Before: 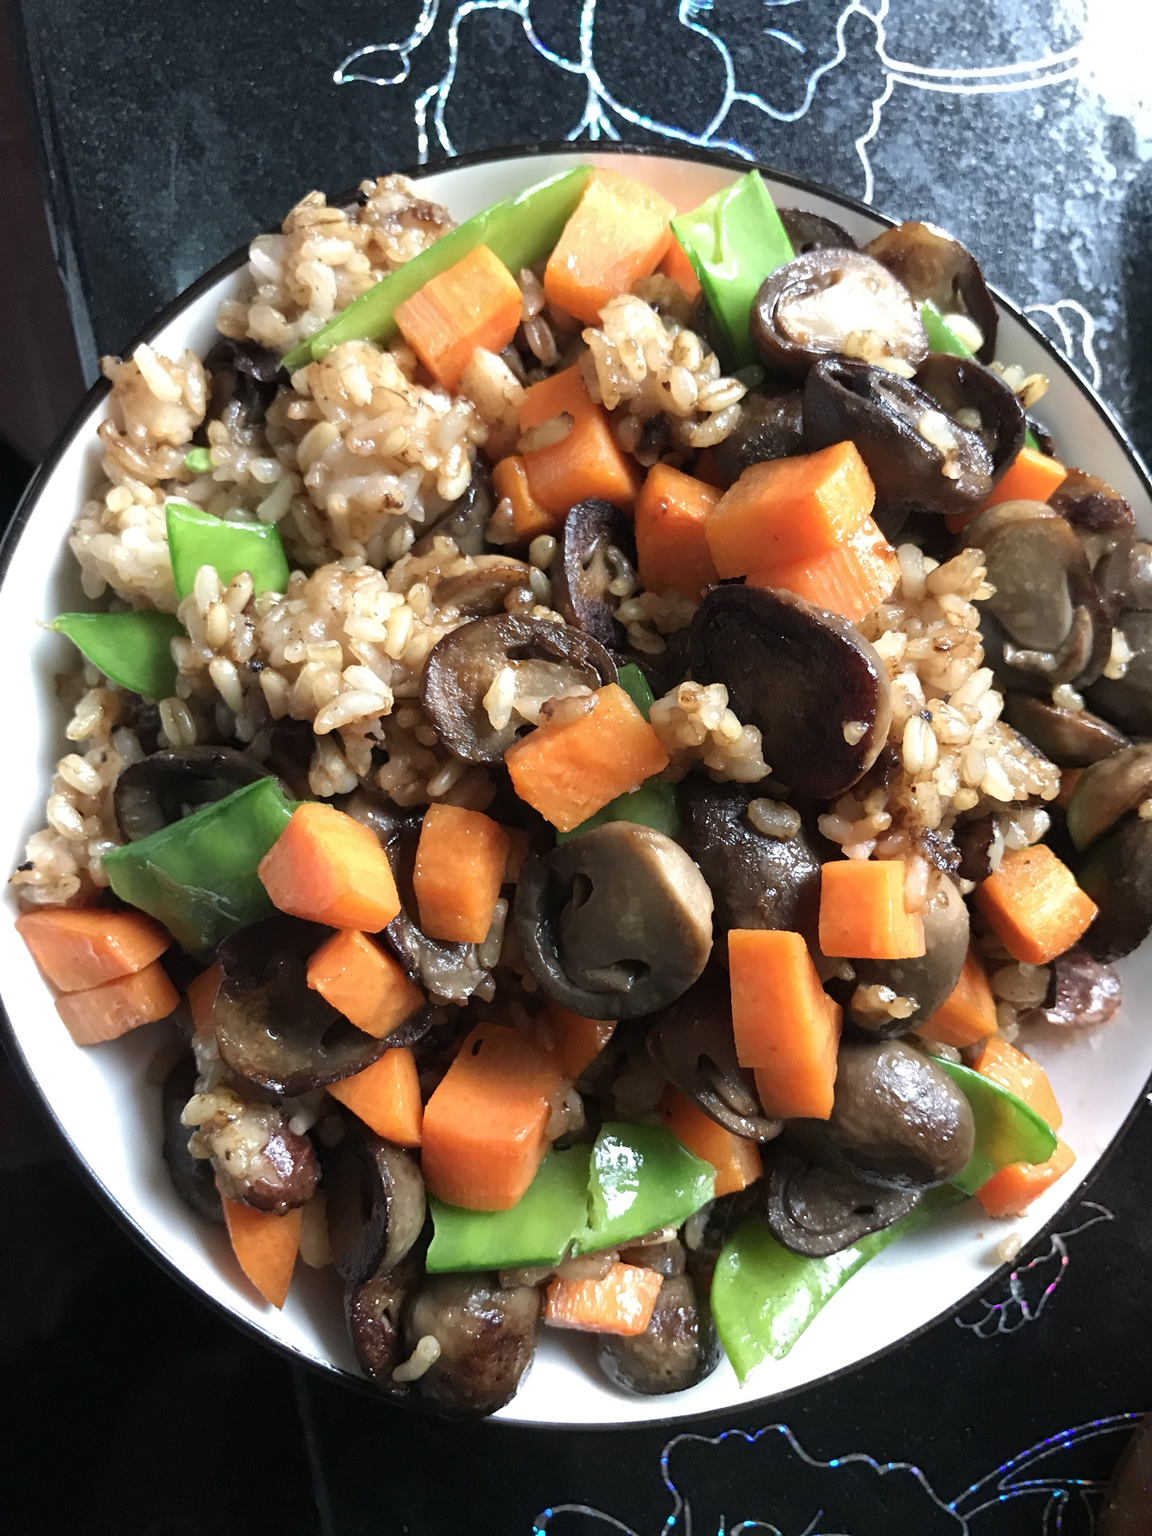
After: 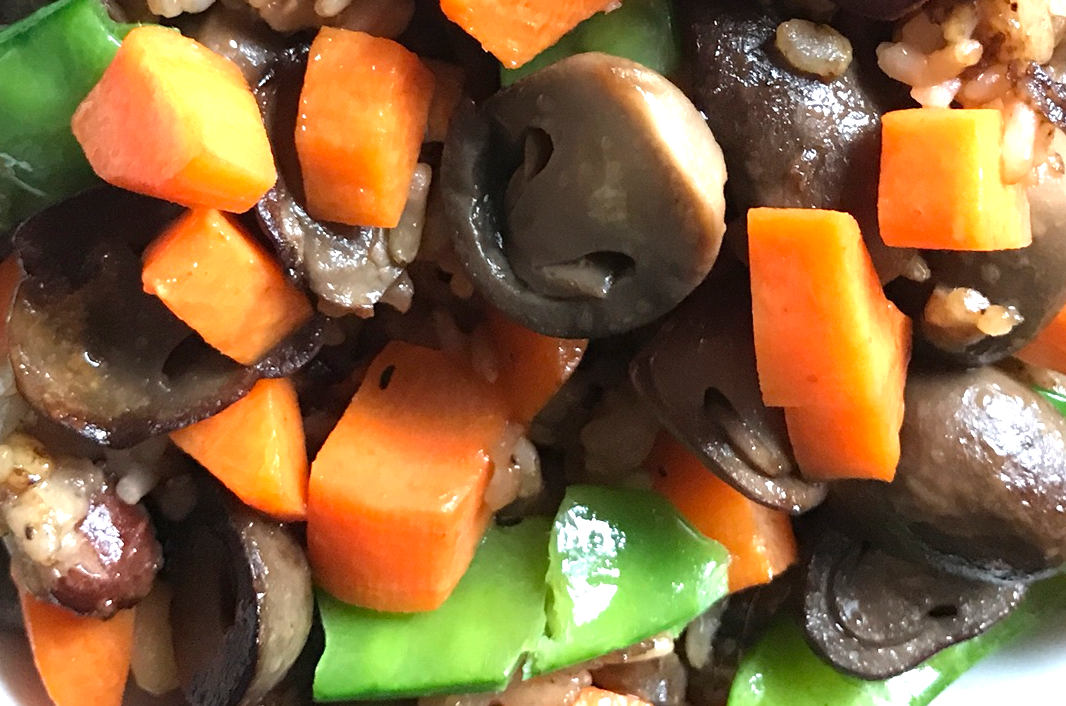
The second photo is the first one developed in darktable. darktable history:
exposure: exposure 0.6 EV, compensate highlight preservation false
crop: left 18.091%, top 51.13%, right 17.525%, bottom 16.85%
